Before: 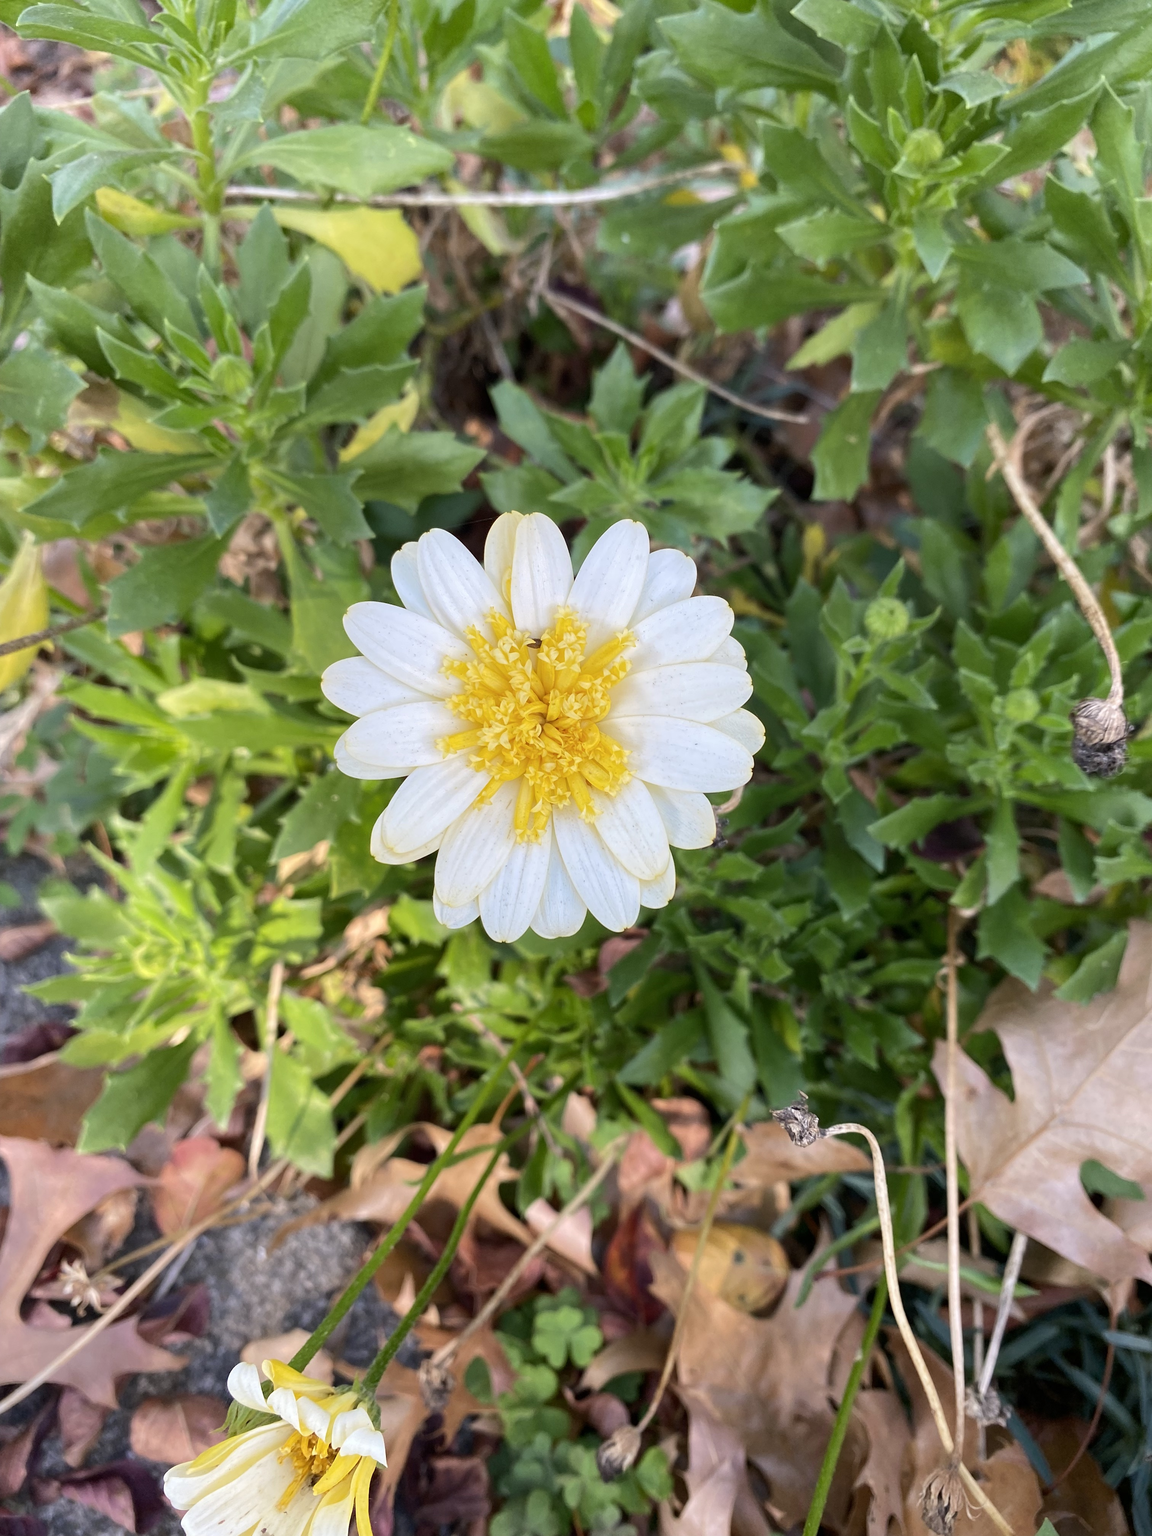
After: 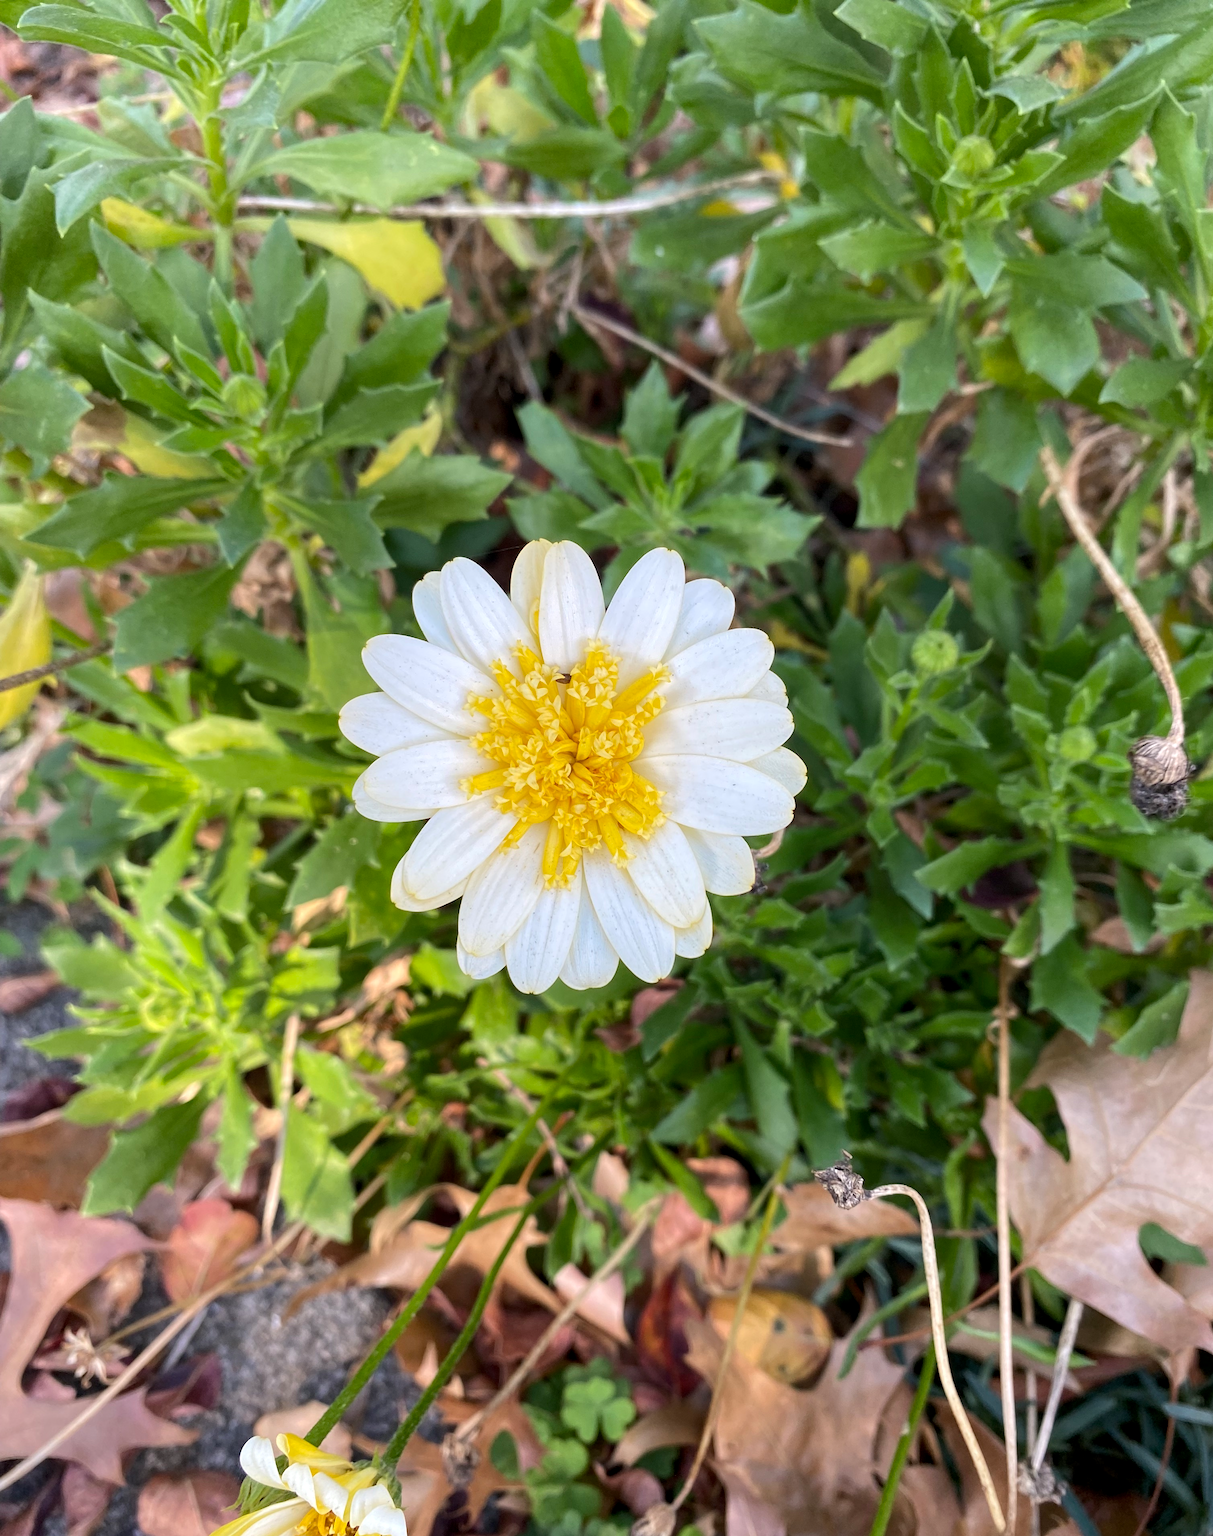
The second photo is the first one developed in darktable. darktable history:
crop and rotate: top 0.009%, bottom 5.12%
local contrast: highlights 104%, shadows 99%, detail 119%, midtone range 0.2
